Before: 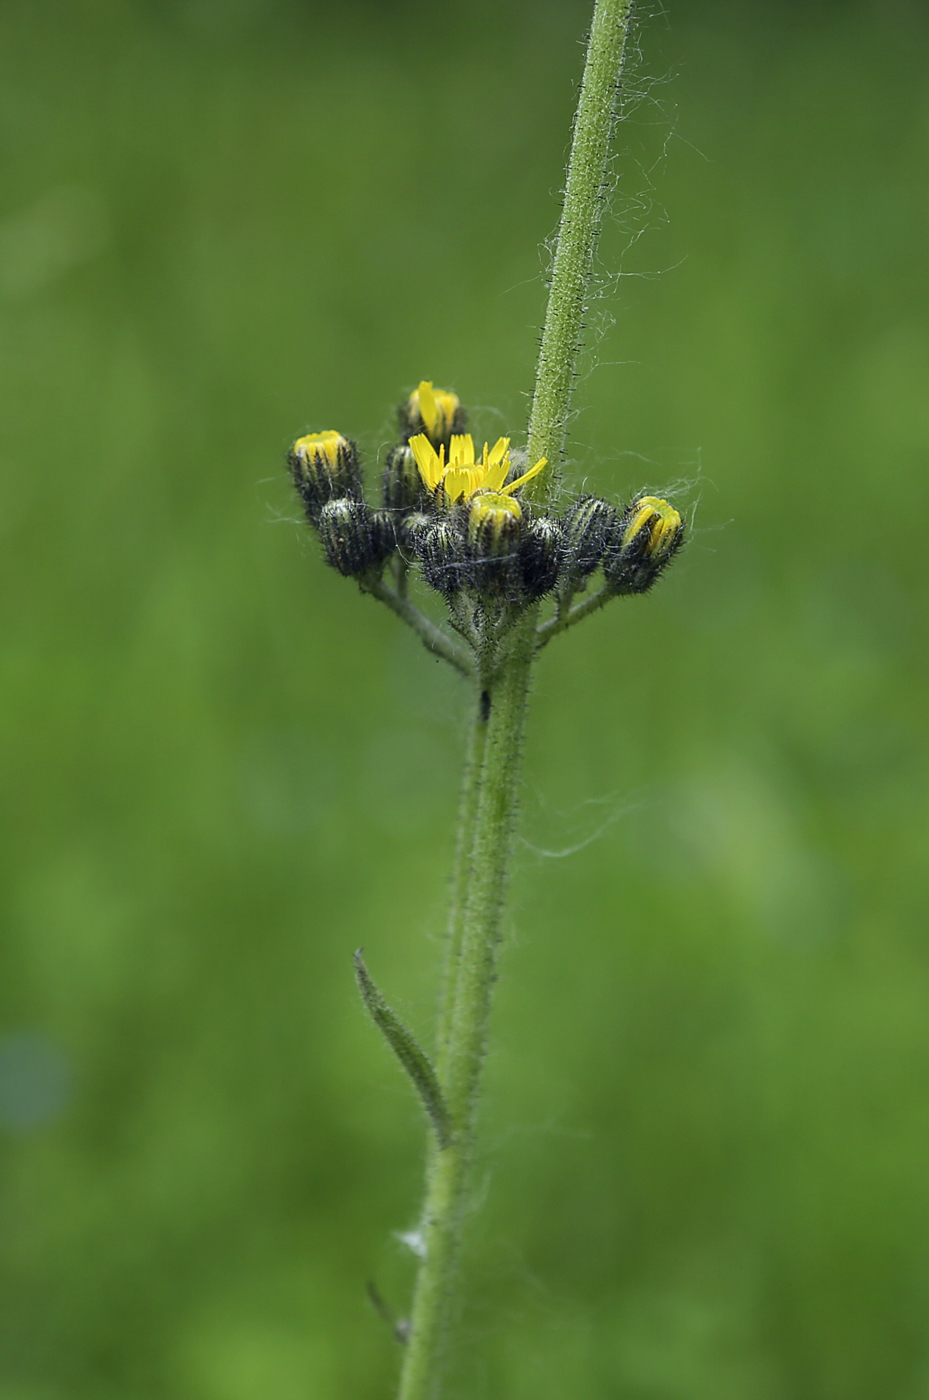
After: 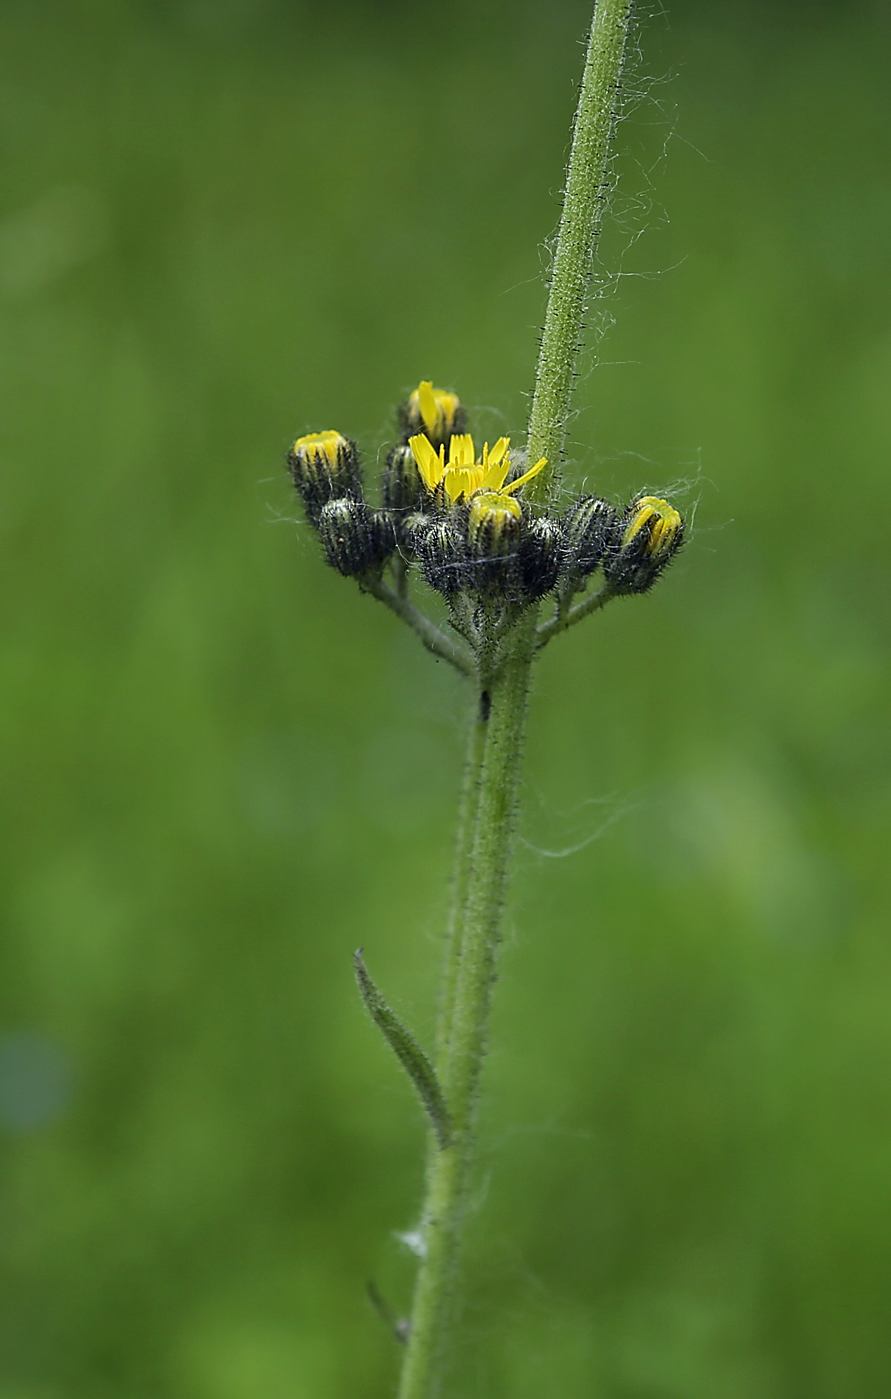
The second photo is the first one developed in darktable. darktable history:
exposure: exposure -0.49 EV, compensate highlight preservation false
crop: right 4.004%, bottom 0.031%
color balance rgb: perceptual saturation grading › global saturation 0.787%, perceptual brilliance grading › global brilliance 18.232%, saturation formula JzAzBz (2021)
sharpen: radius 1.867, amount 0.394, threshold 1.194
